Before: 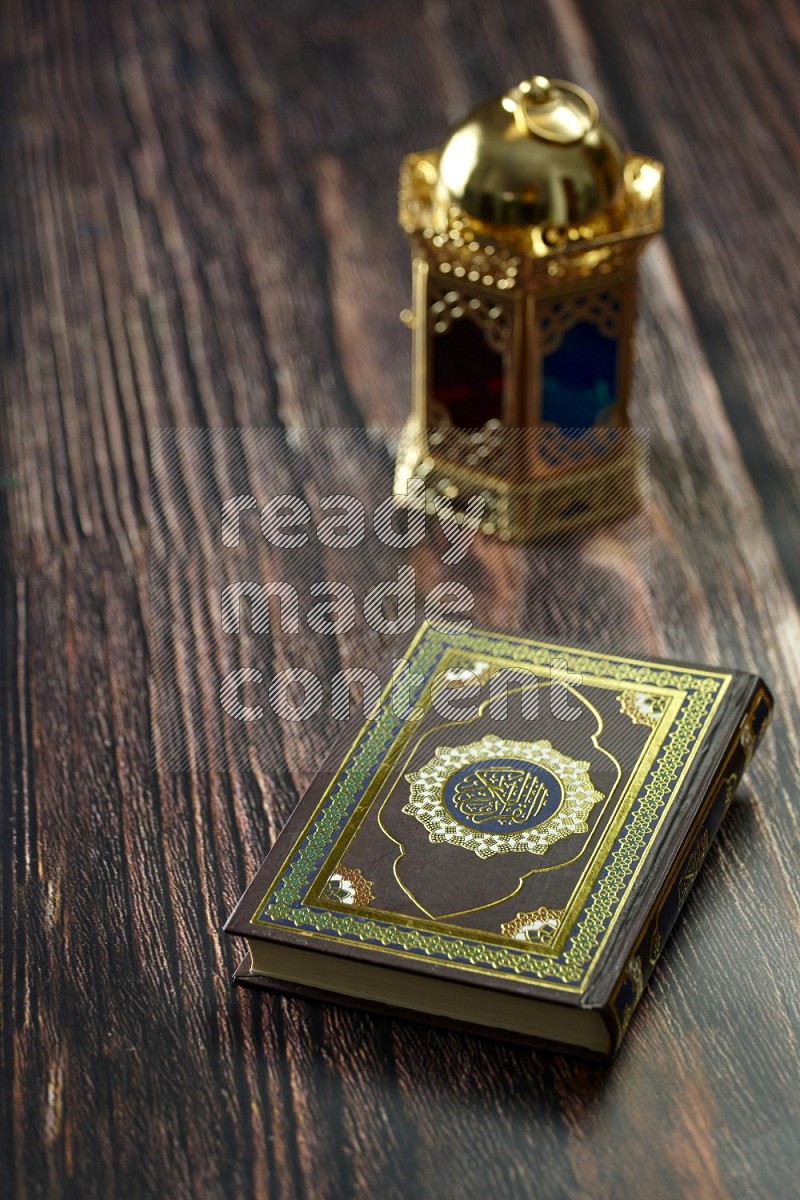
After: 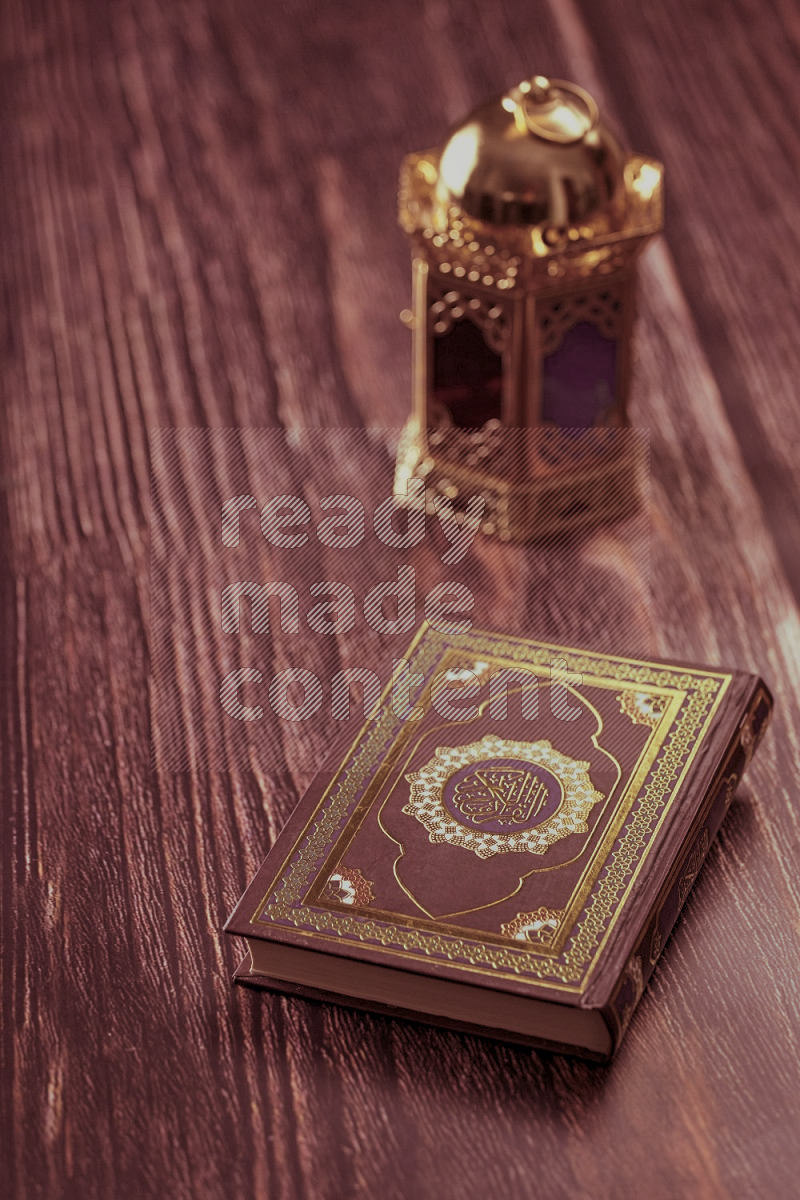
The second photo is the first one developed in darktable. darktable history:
local contrast: highlights 100%, shadows 100%, detail 120%, midtone range 0.2
split-toning: compress 20%
color balance rgb: contrast -30%
